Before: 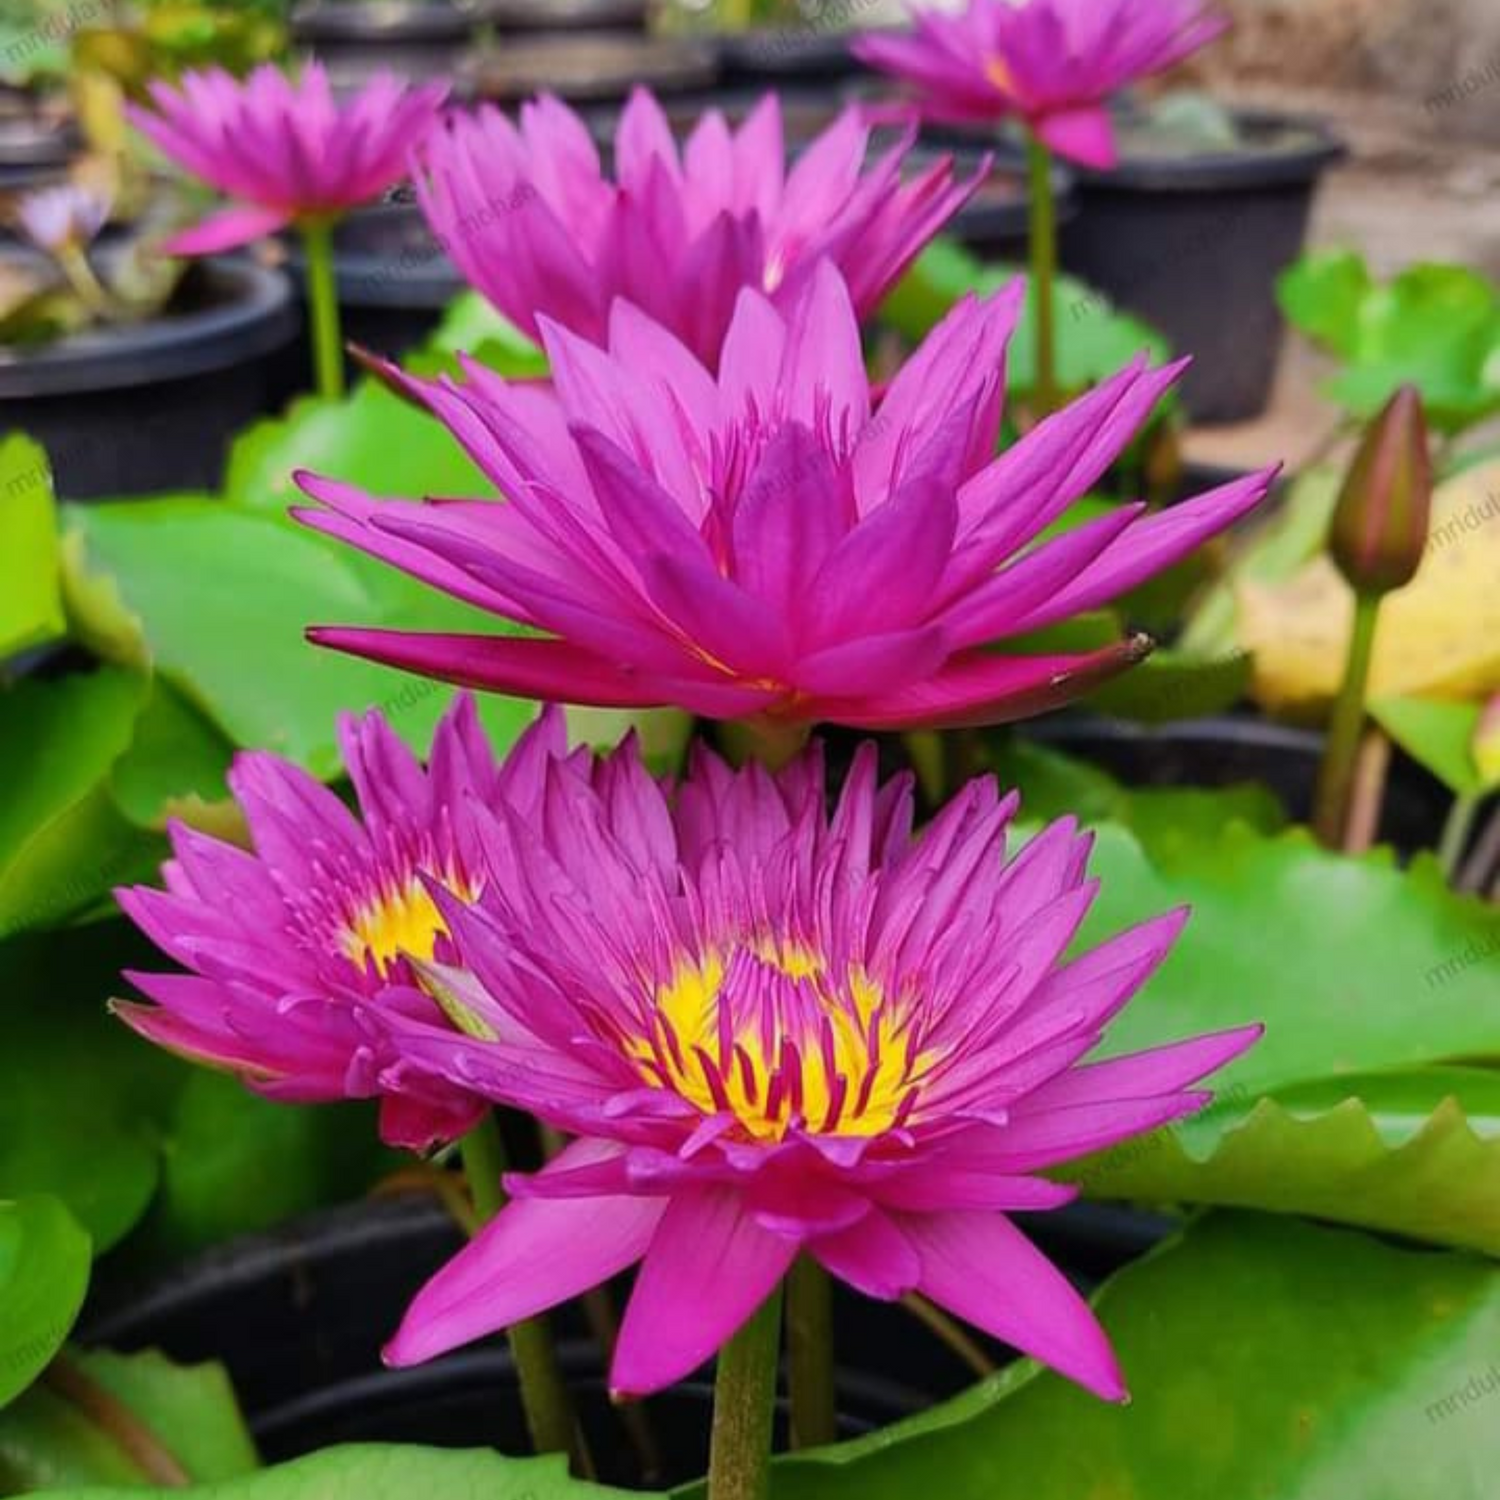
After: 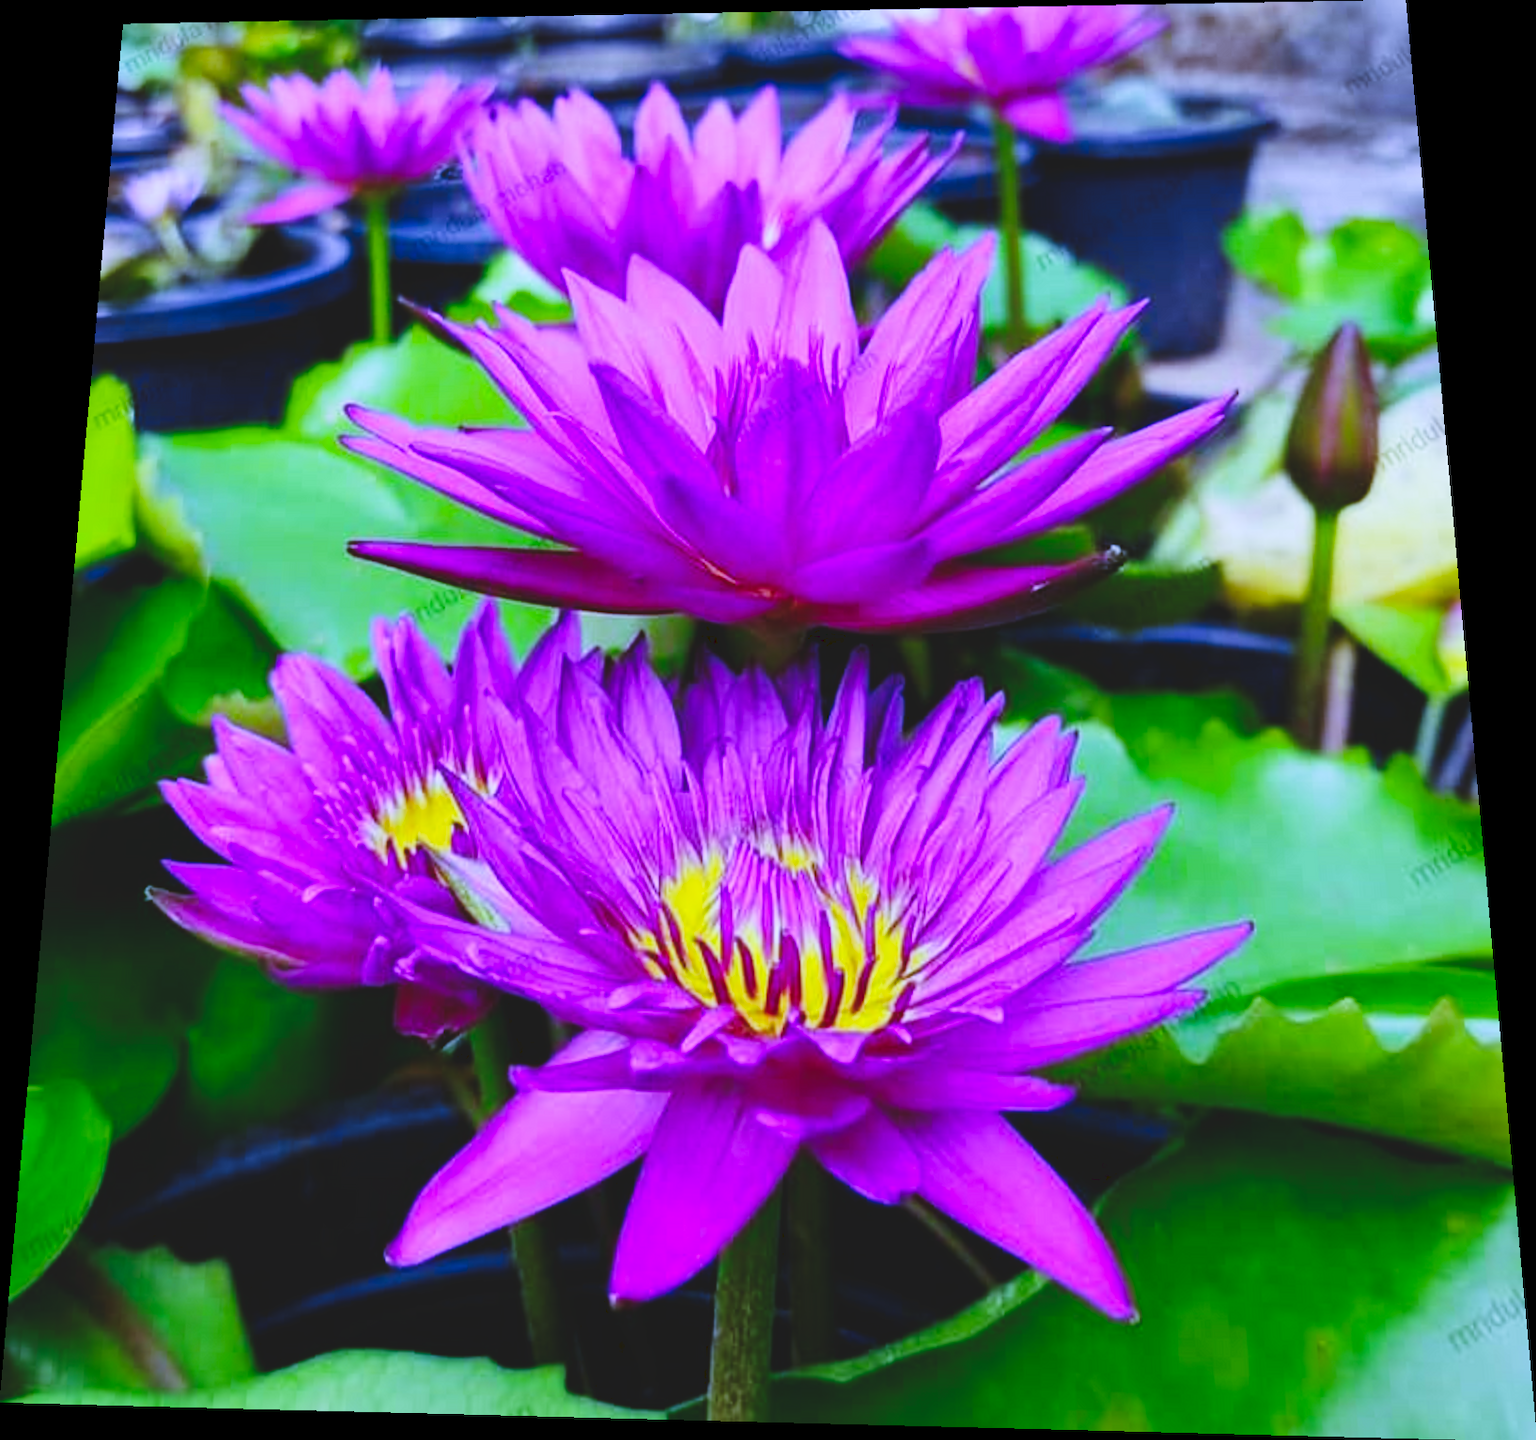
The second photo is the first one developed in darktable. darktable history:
tone curve: curves: ch0 [(0, 0) (0.003, 0.108) (0.011, 0.108) (0.025, 0.108) (0.044, 0.113) (0.069, 0.113) (0.1, 0.121) (0.136, 0.136) (0.177, 0.16) (0.224, 0.192) (0.277, 0.246) (0.335, 0.324) (0.399, 0.419) (0.468, 0.518) (0.543, 0.622) (0.623, 0.721) (0.709, 0.815) (0.801, 0.893) (0.898, 0.949) (1, 1)], preserve colors none
white balance: red 0.766, blue 1.537
rotate and perspective: rotation 0.128°, lens shift (vertical) -0.181, lens shift (horizontal) -0.044, shear 0.001, automatic cropping off
